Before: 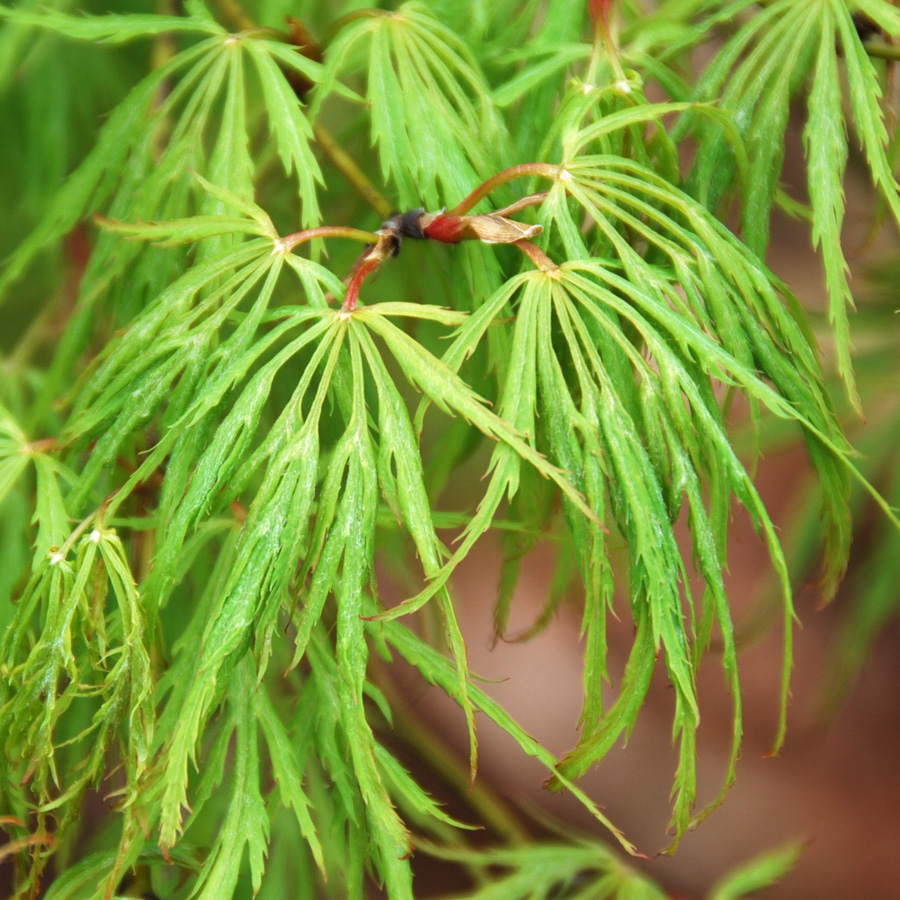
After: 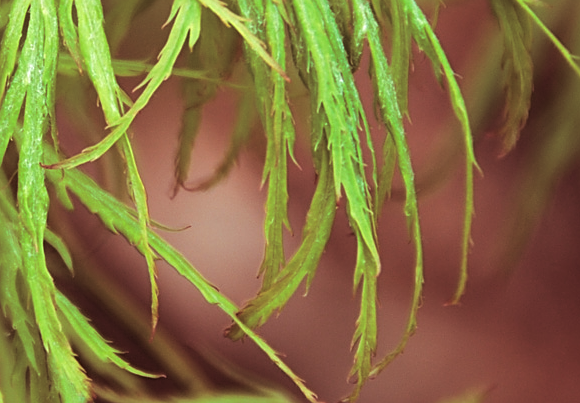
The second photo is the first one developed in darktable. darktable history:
crop and rotate: left 35.509%, top 50.238%, bottom 4.934%
sharpen: on, module defaults
split-toning: on, module defaults
